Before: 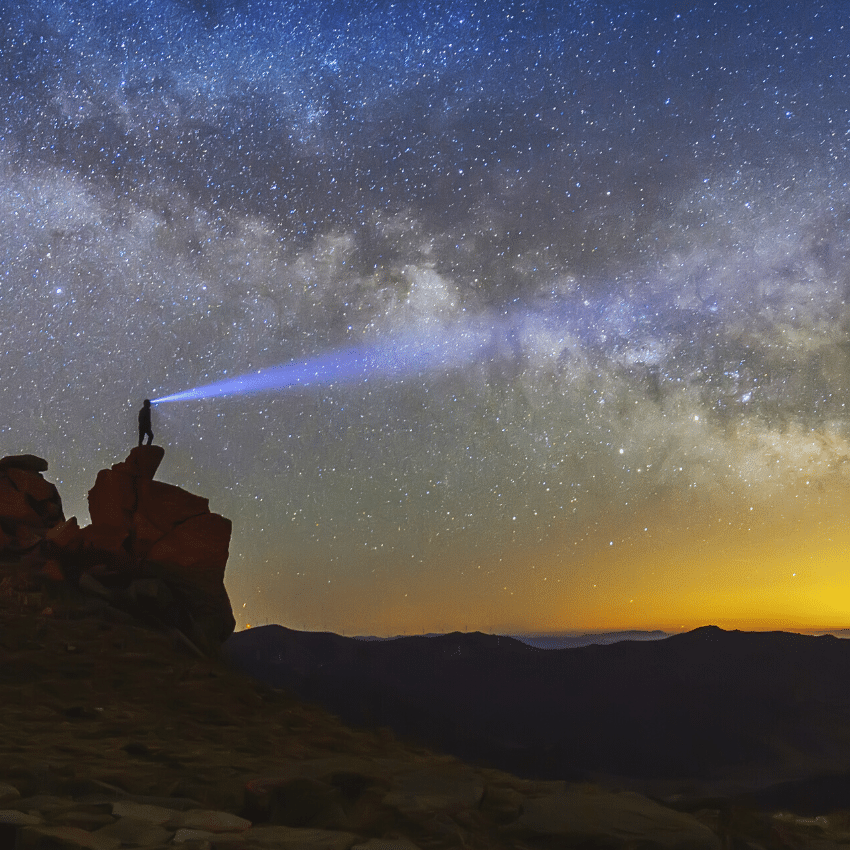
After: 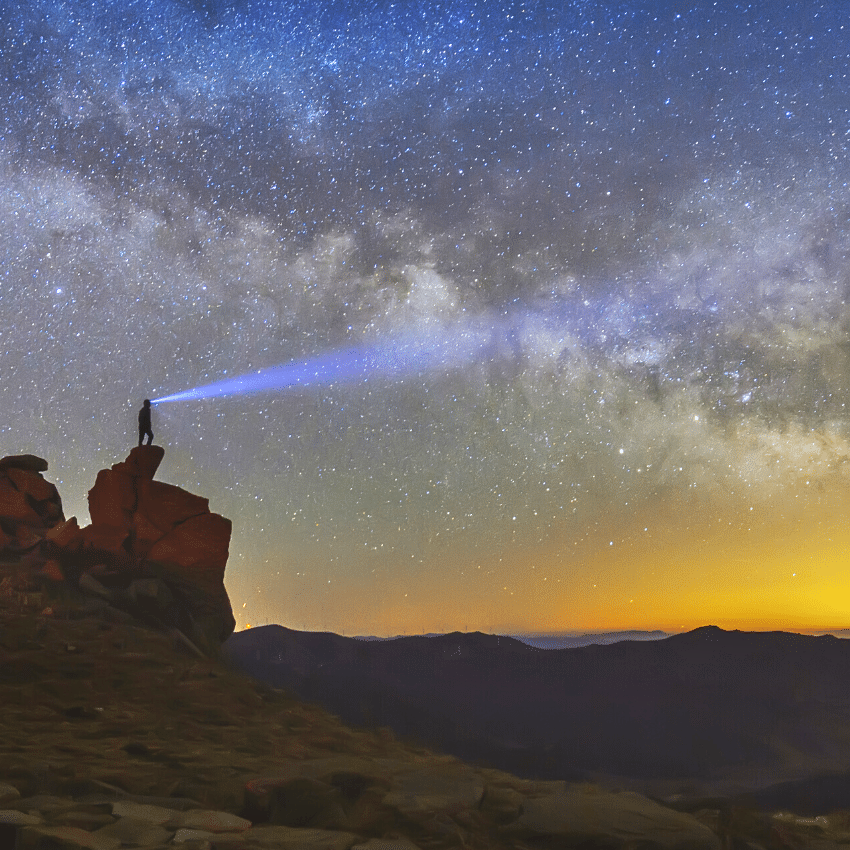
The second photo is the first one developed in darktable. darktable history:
tone equalizer: -7 EV 0.145 EV, -6 EV 0.567 EV, -5 EV 1.13 EV, -4 EV 1.34 EV, -3 EV 1.12 EV, -2 EV 0.6 EV, -1 EV 0.166 EV, smoothing diameter 25%, edges refinement/feathering 10.97, preserve details guided filter
